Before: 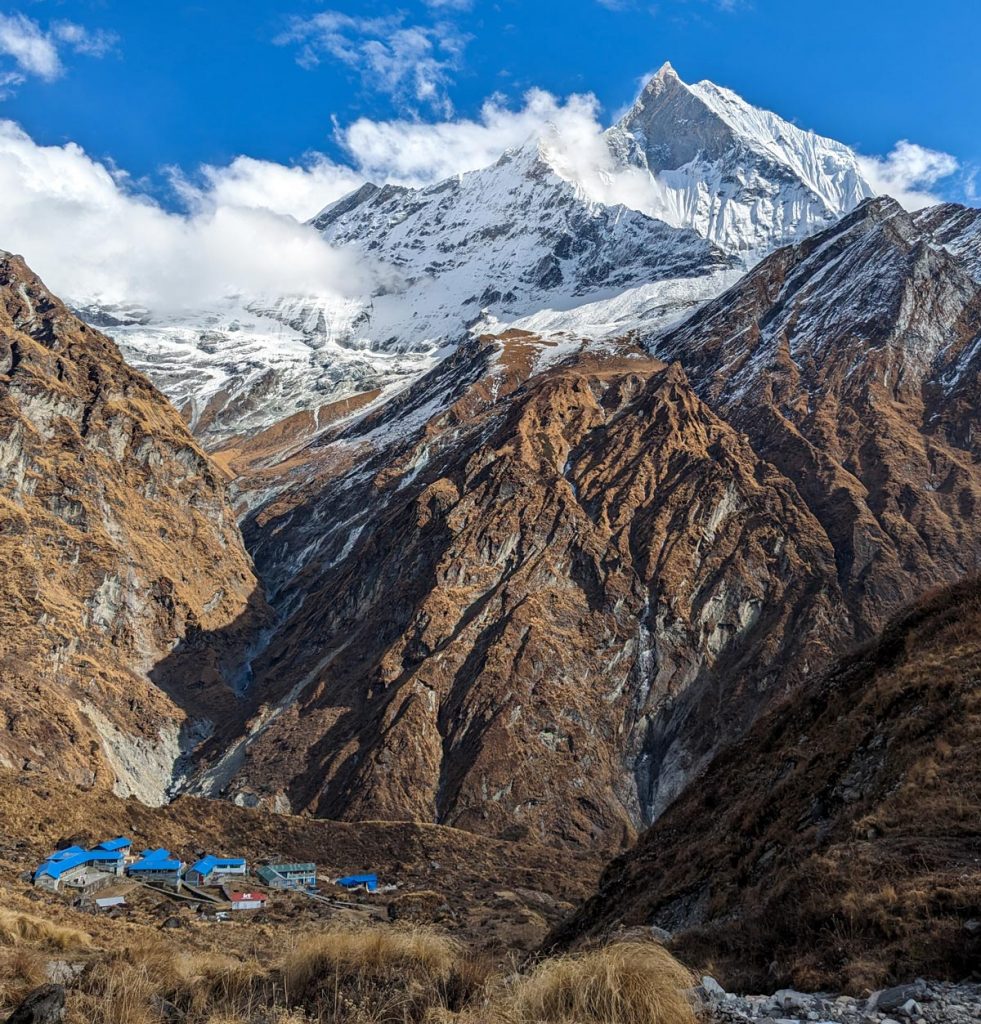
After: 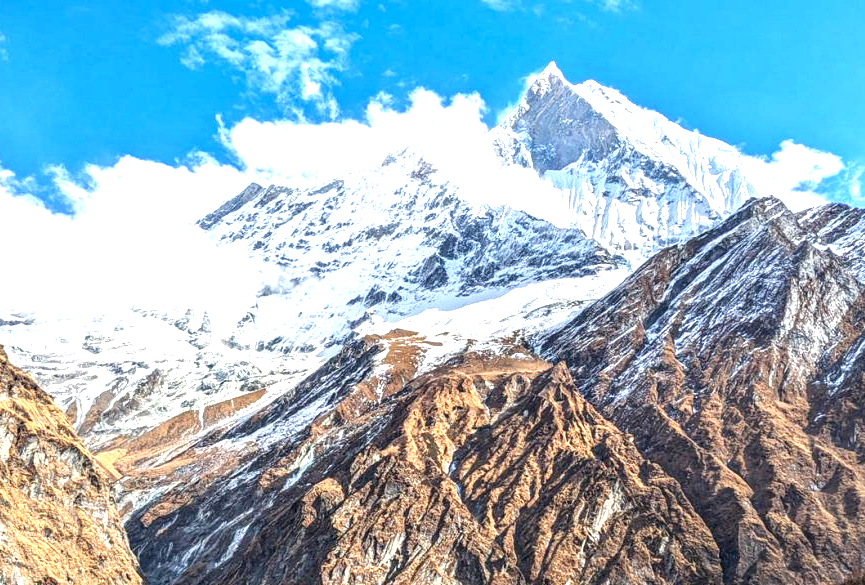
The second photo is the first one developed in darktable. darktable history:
local contrast: on, module defaults
crop and rotate: left 11.812%, bottom 42.776%
exposure: black level correction 0, exposure 1.379 EV, compensate exposure bias true, compensate highlight preservation false
